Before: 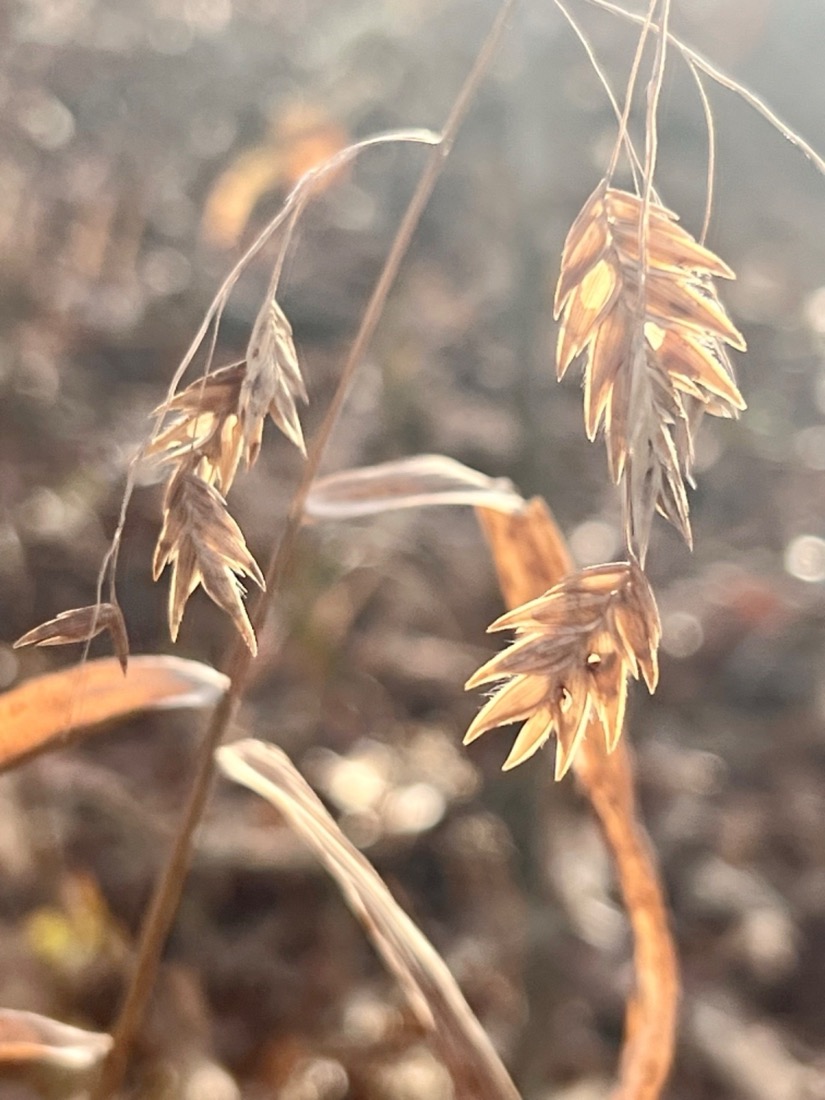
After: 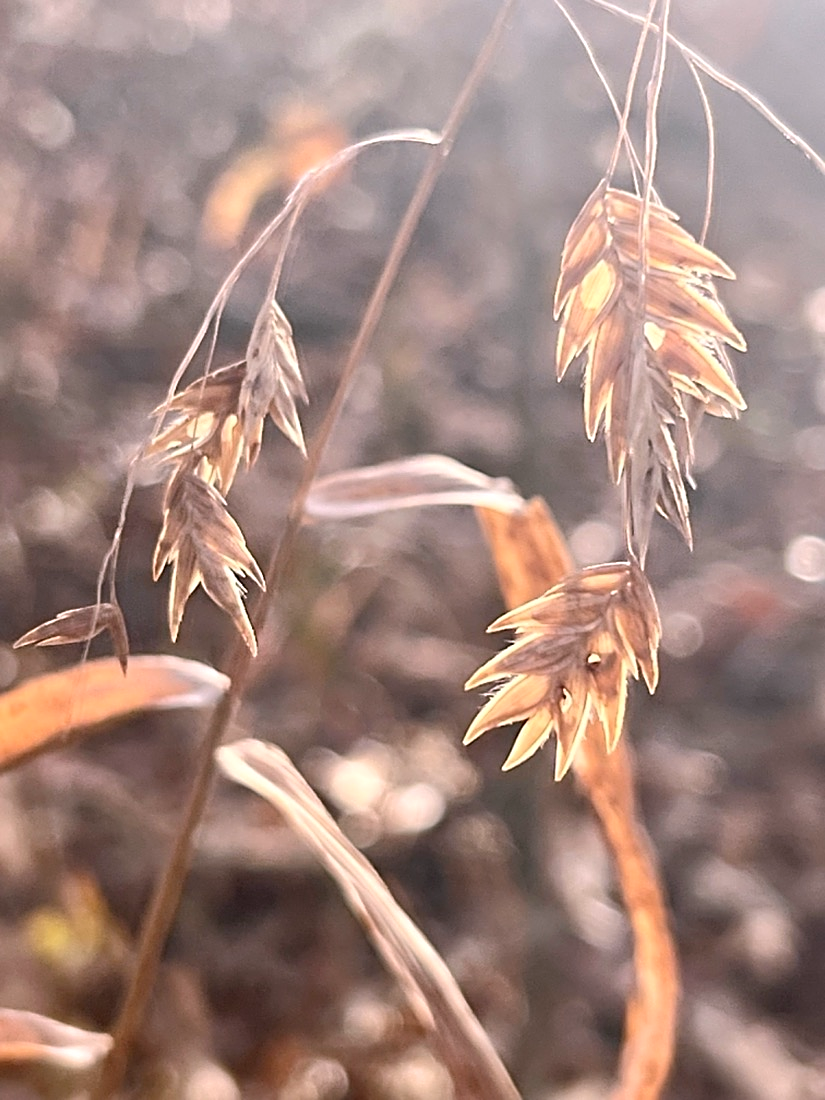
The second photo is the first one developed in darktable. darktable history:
sharpen: on, module defaults
white balance: red 1.05, blue 1.072
